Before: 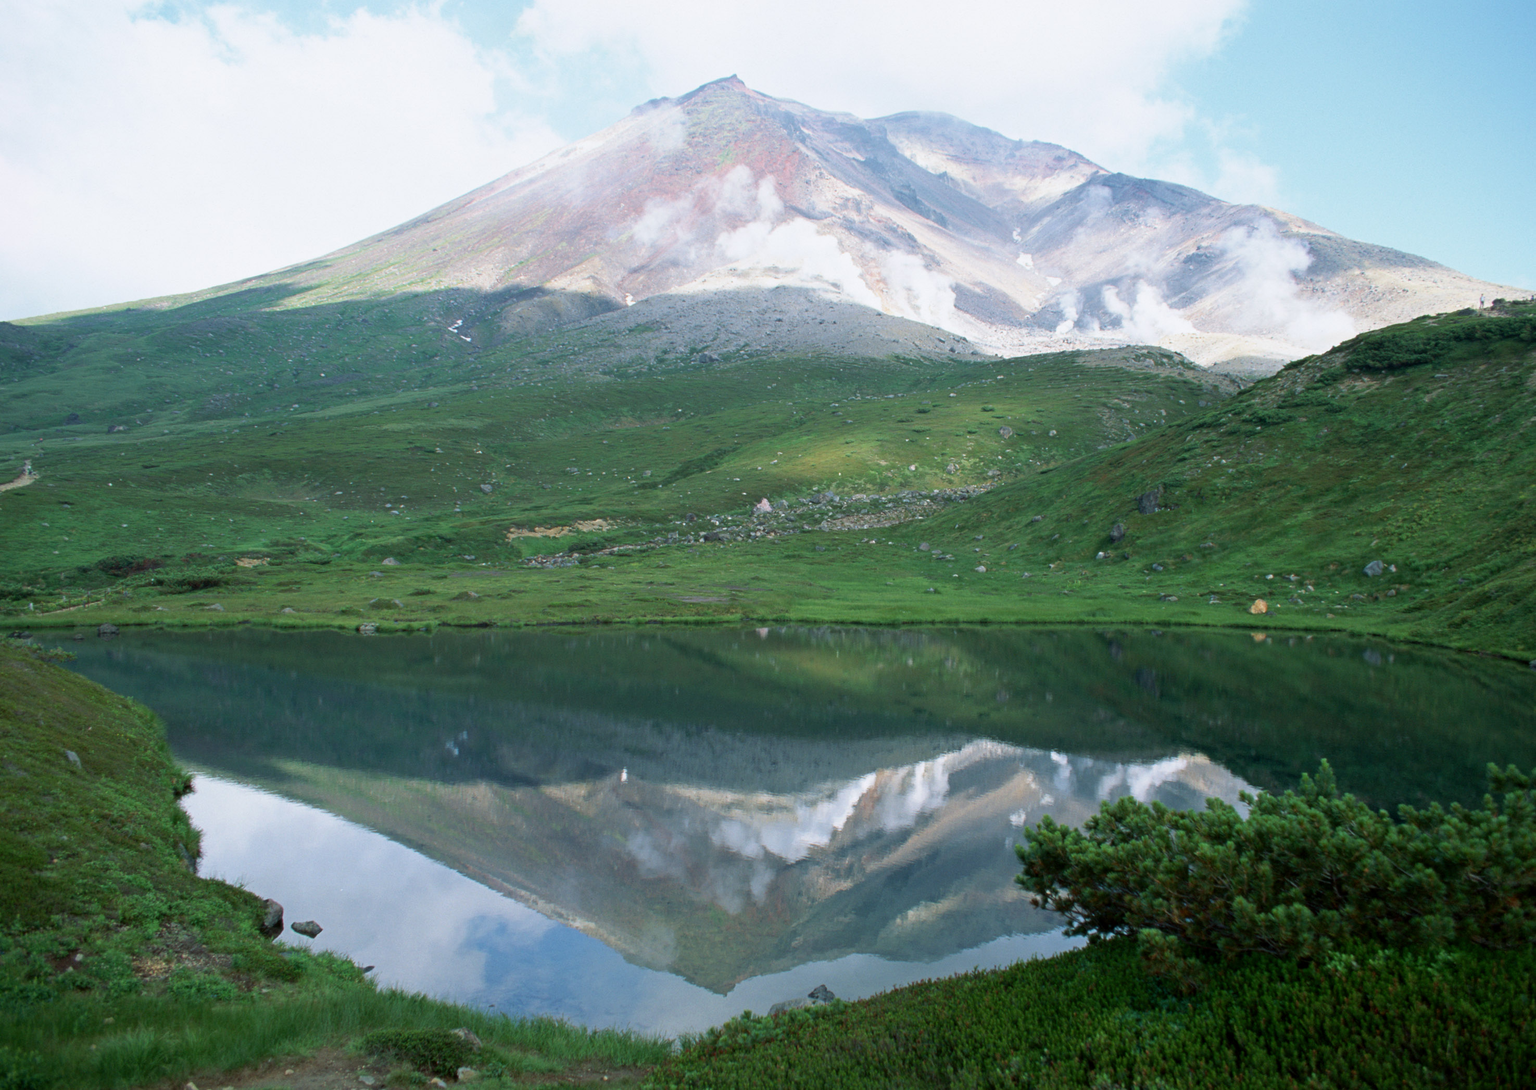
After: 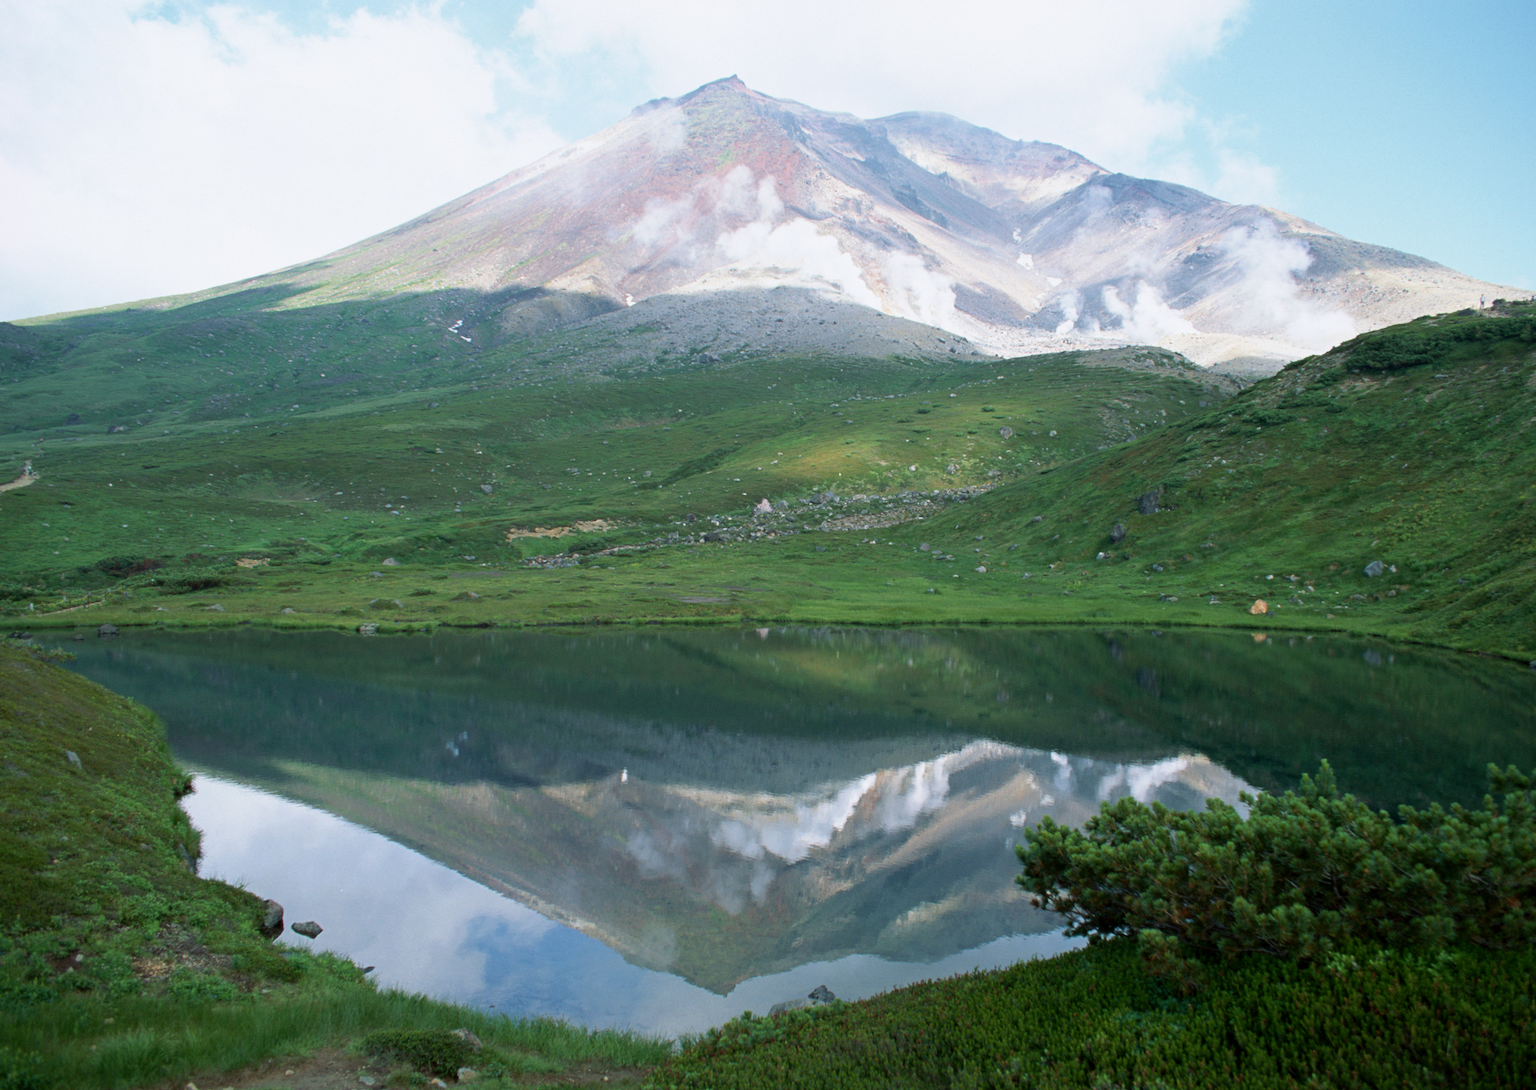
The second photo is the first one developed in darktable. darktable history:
color zones: curves: ch1 [(0, 0.469) (0.072, 0.457) (0.243, 0.494) (0.429, 0.5) (0.571, 0.5) (0.714, 0.5) (0.857, 0.5) (1, 0.469)]; ch2 [(0, 0.499) (0.143, 0.467) (0.242, 0.436) (0.429, 0.493) (0.571, 0.5) (0.714, 0.5) (0.857, 0.5) (1, 0.499)]
